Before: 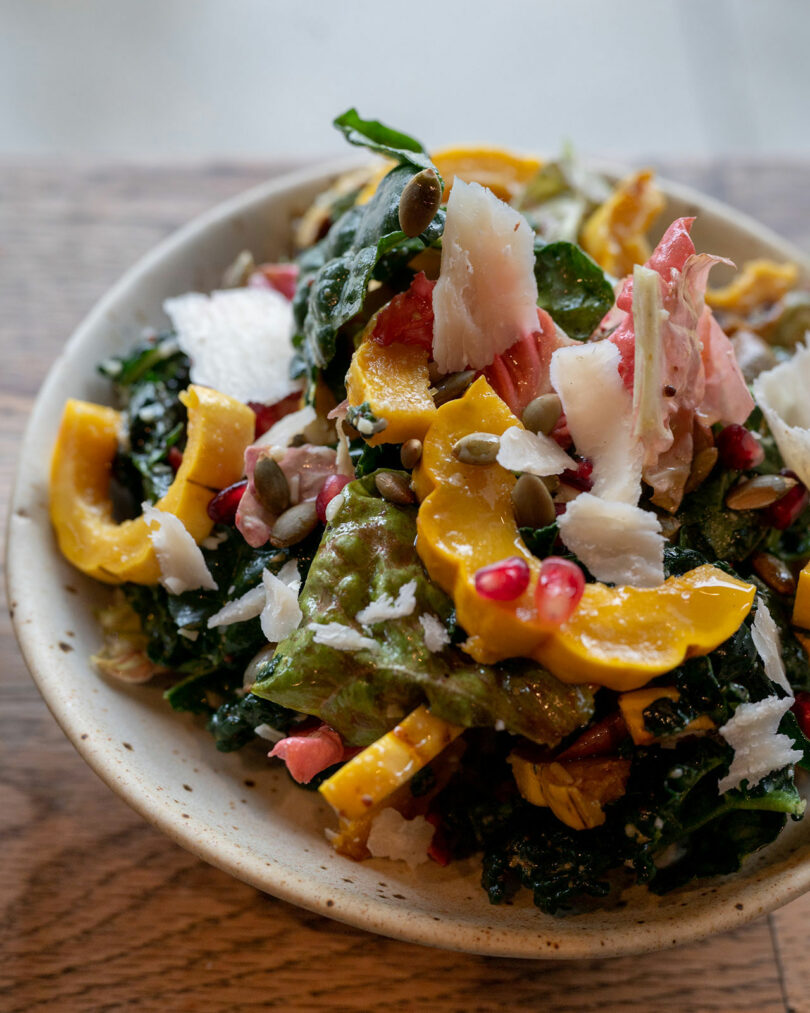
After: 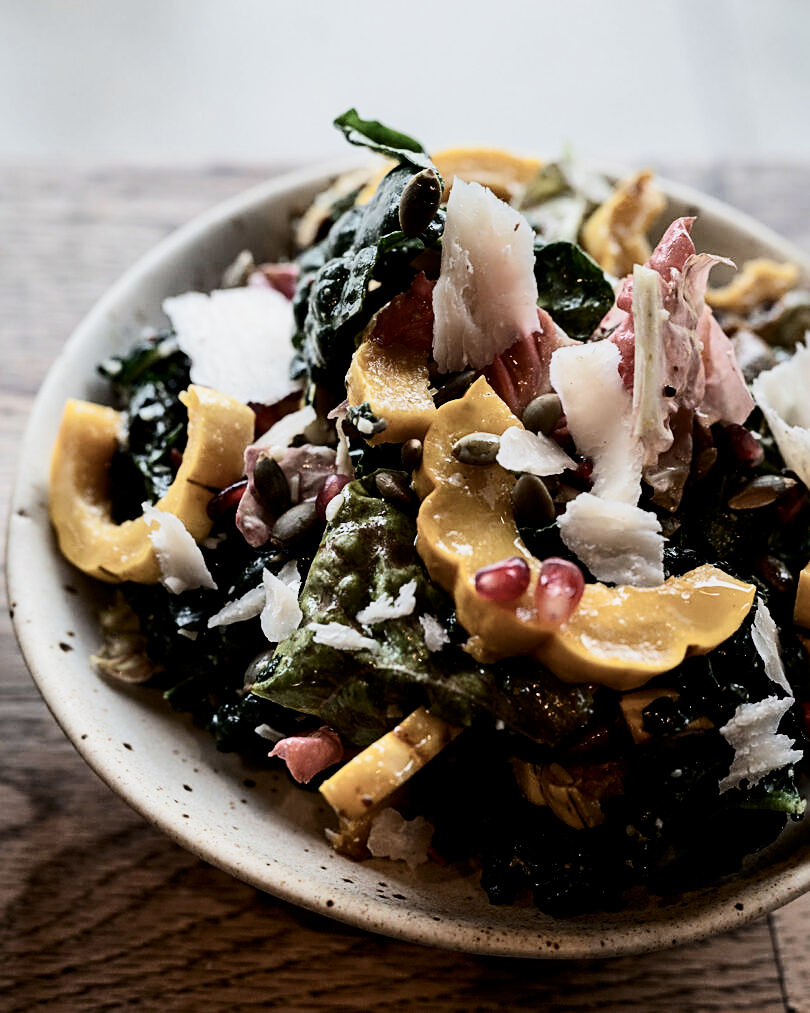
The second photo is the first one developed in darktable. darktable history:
sharpen: on, module defaults
filmic rgb: black relative exposure -5 EV, white relative exposure 3.5 EV, hardness 3.19, contrast 1.4, highlights saturation mix -50%
contrast brightness saturation: contrast 0.25, saturation -0.31
